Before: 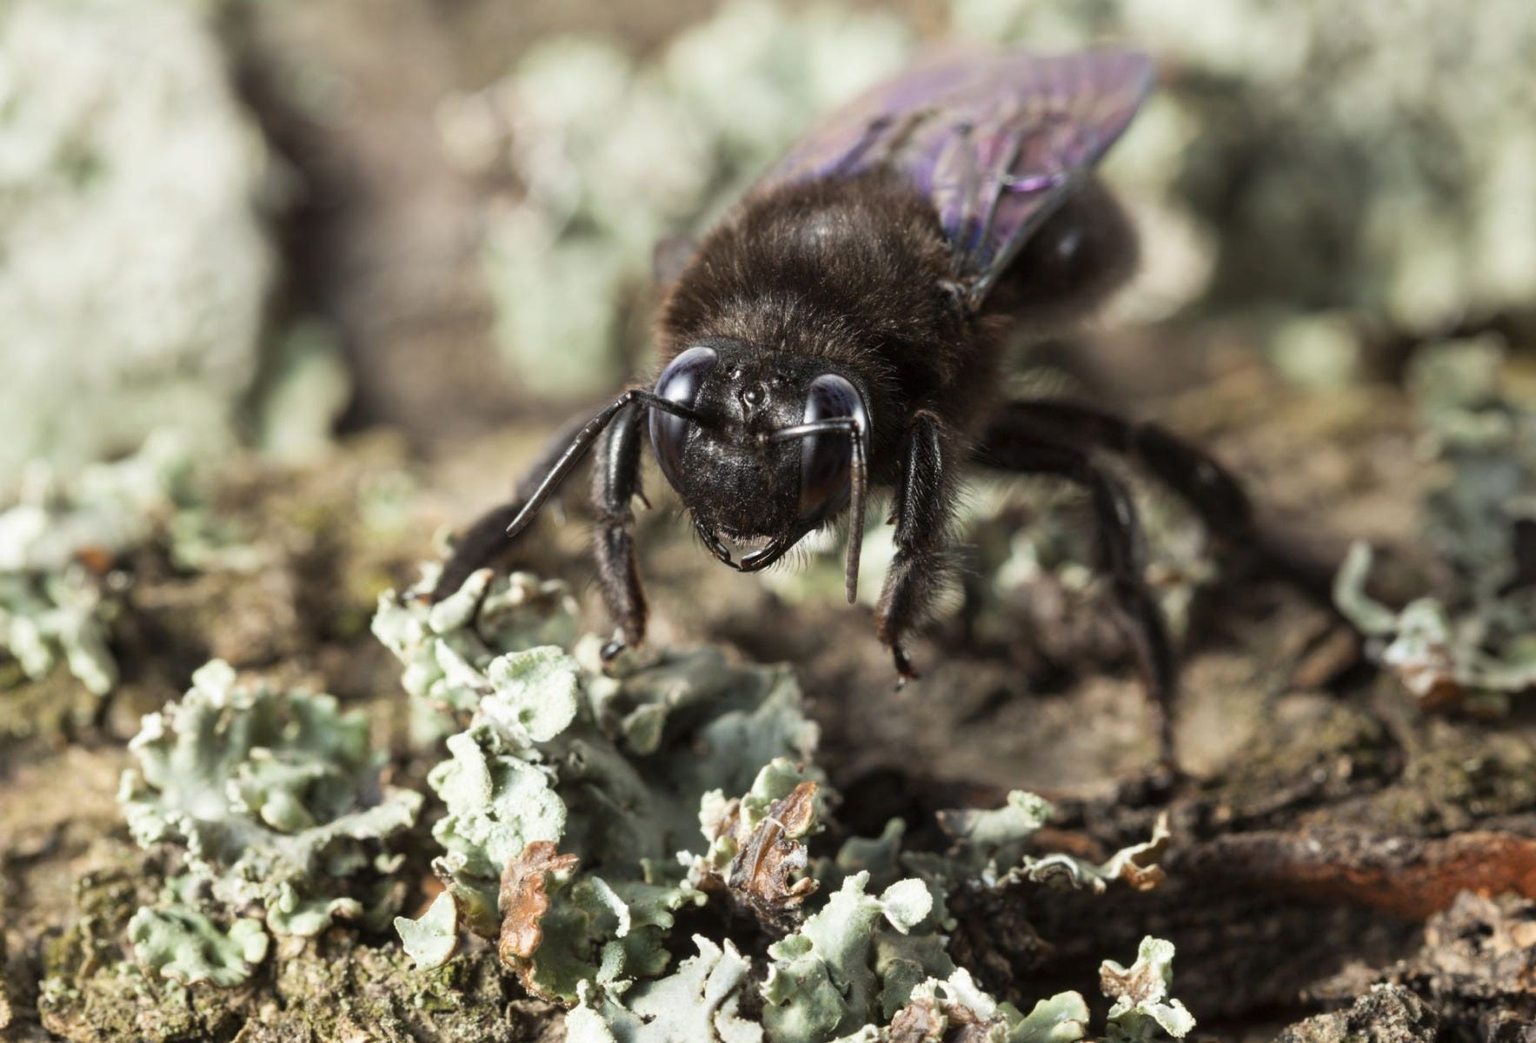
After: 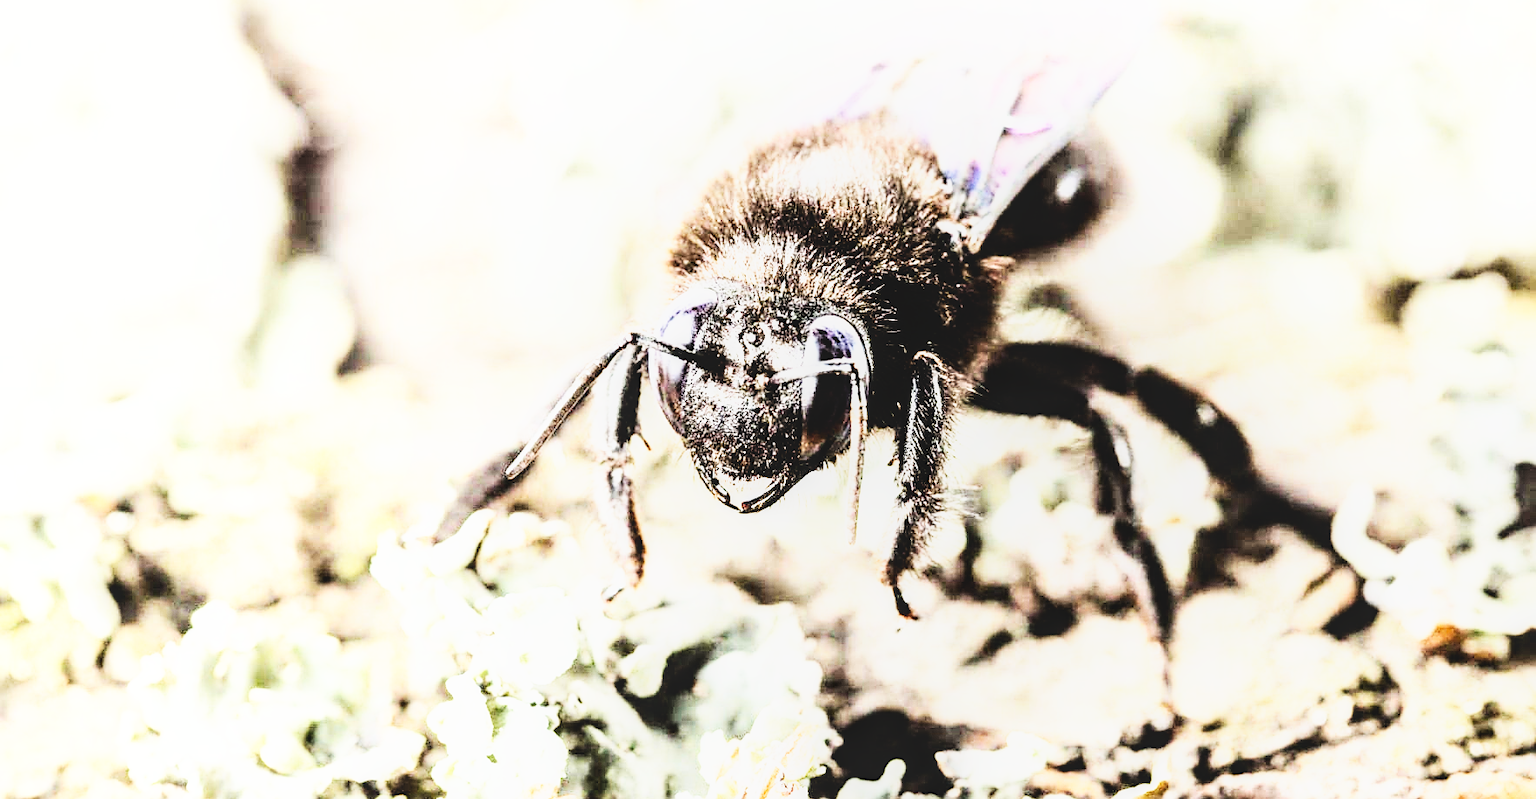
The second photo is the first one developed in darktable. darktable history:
crop: top 5.667%, bottom 17.637%
exposure: exposure 0.2 EV, compensate highlight preservation false
tone equalizer: -7 EV 0.15 EV, -6 EV 0.6 EV, -5 EV 1.15 EV, -4 EV 1.33 EV, -3 EV 1.15 EV, -2 EV 0.6 EV, -1 EV 0.15 EV, mask exposure compensation -0.5 EV
base curve: curves: ch0 [(0, 0) (0.007, 0.004) (0.027, 0.03) (0.046, 0.07) (0.207, 0.54) (0.442, 0.872) (0.673, 0.972) (1, 1)], preserve colors none
sharpen: on, module defaults
contrast brightness saturation: contrast 0.14
local contrast: detail 110%
rgb curve: curves: ch0 [(0, 0) (0.21, 0.15) (0.24, 0.21) (0.5, 0.75) (0.75, 0.96) (0.89, 0.99) (1, 1)]; ch1 [(0, 0.02) (0.21, 0.13) (0.25, 0.2) (0.5, 0.67) (0.75, 0.9) (0.89, 0.97) (1, 1)]; ch2 [(0, 0.02) (0.21, 0.13) (0.25, 0.2) (0.5, 0.67) (0.75, 0.9) (0.89, 0.97) (1, 1)], compensate middle gray true
